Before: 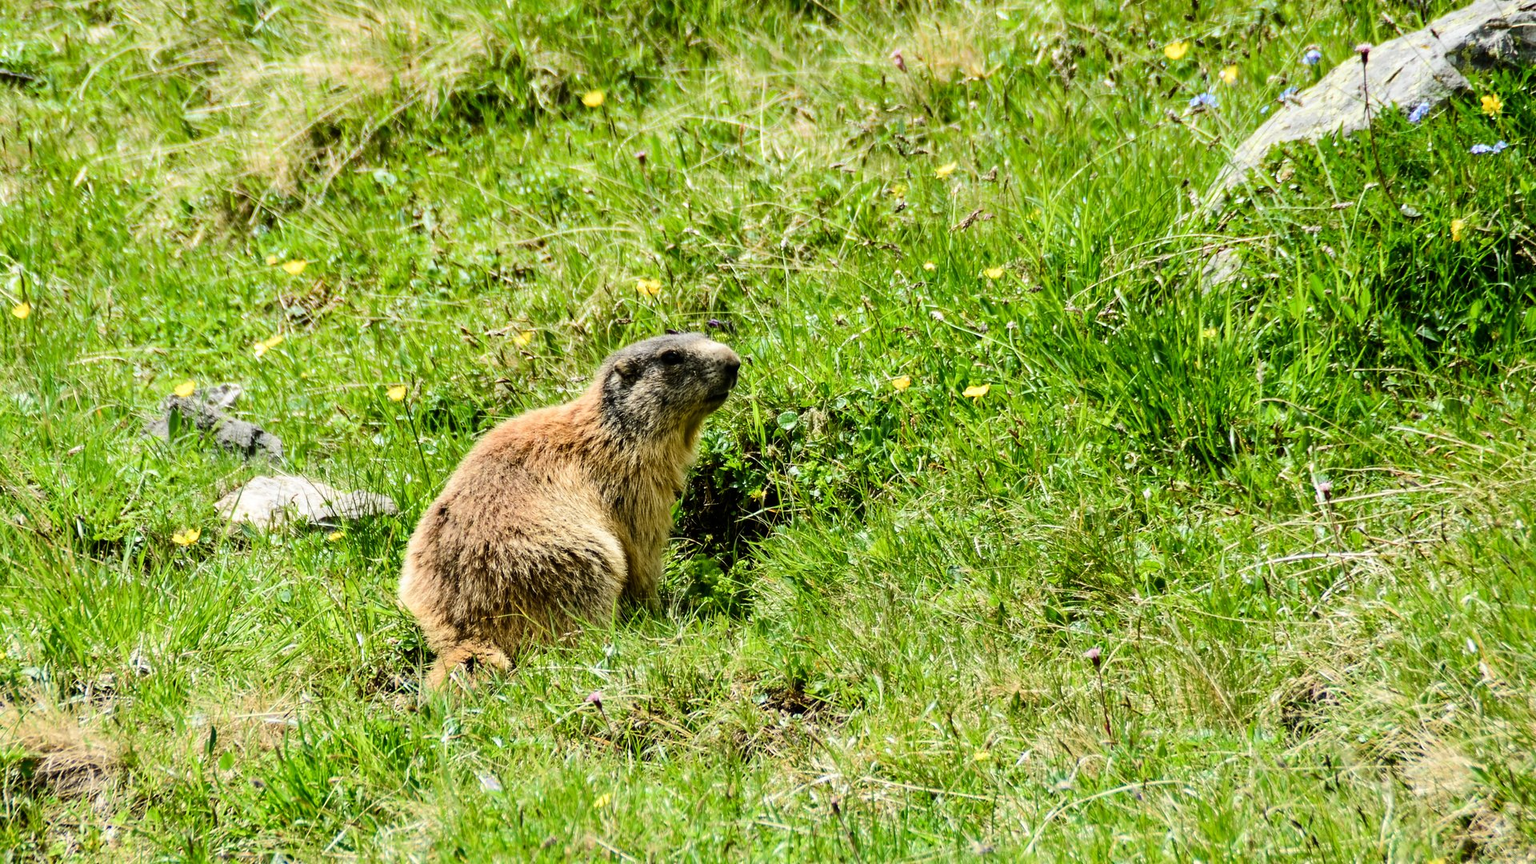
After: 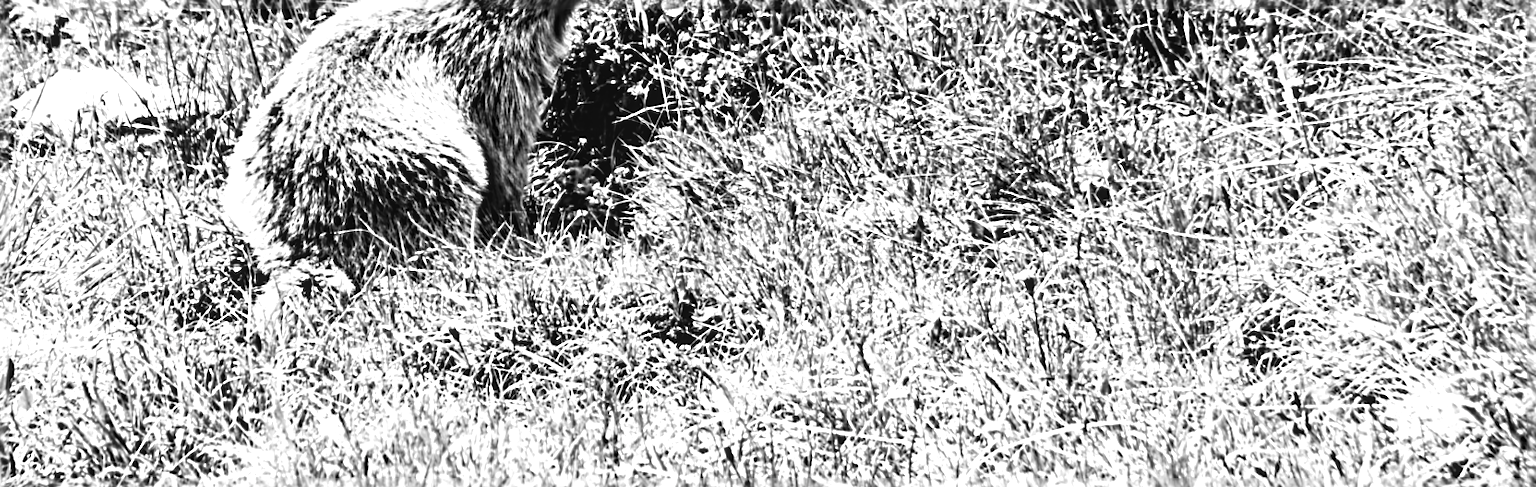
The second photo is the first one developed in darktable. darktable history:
crop and rotate: left 13.306%, top 48.129%, bottom 2.928%
color contrast: green-magenta contrast 0.3, blue-yellow contrast 0.15
sharpen: radius 3.69, amount 0.928
local contrast: on, module defaults
tone equalizer: on, module defaults
color balance rgb: linear chroma grading › global chroma 9%, perceptual saturation grading › global saturation 36%, perceptual brilliance grading › global brilliance 15%, perceptual brilliance grading › shadows -35%, global vibrance 15%
lowpass: radius 0.76, contrast 1.56, saturation 0, unbound 0
